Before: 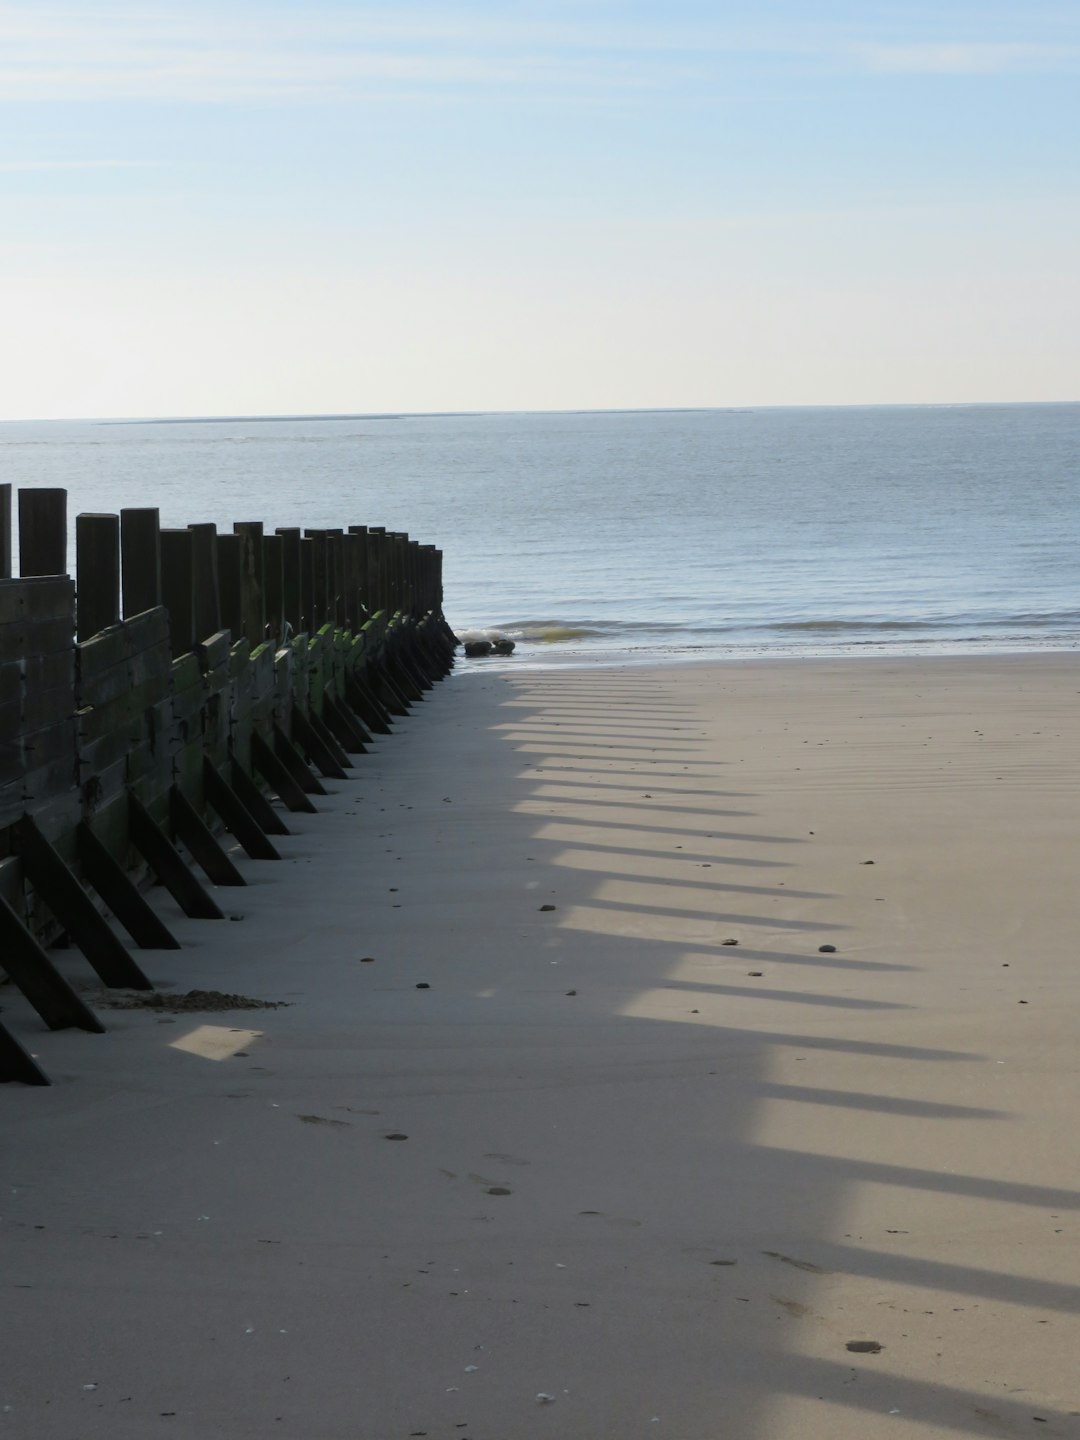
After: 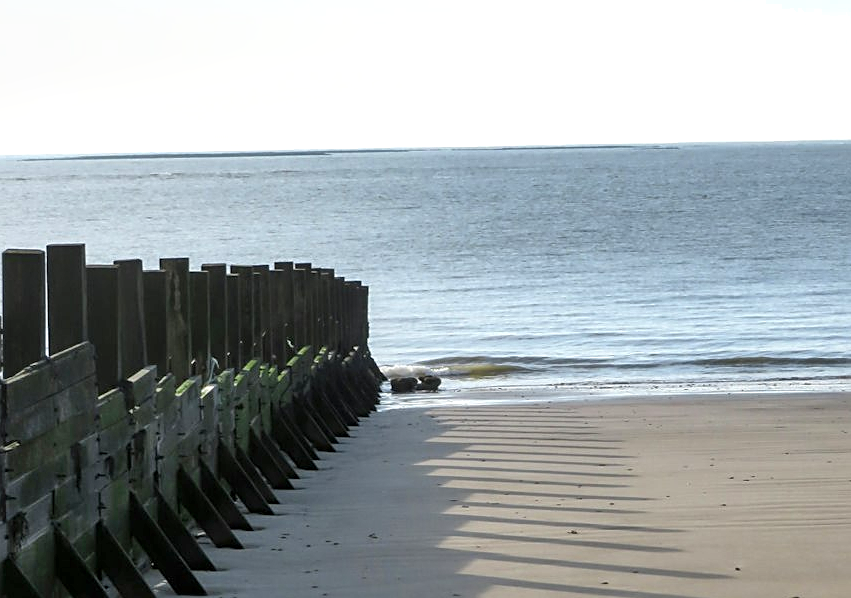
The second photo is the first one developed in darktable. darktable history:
sharpen: on, module defaults
local contrast: detail 130%
shadows and highlights: soften with gaussian
exposure: black level correction 0.001, exposure 0.498 EV, compensate highlight preservation false
crop: left 6.911%, top 18.379%, right 14.272%, bottom 40.089%
